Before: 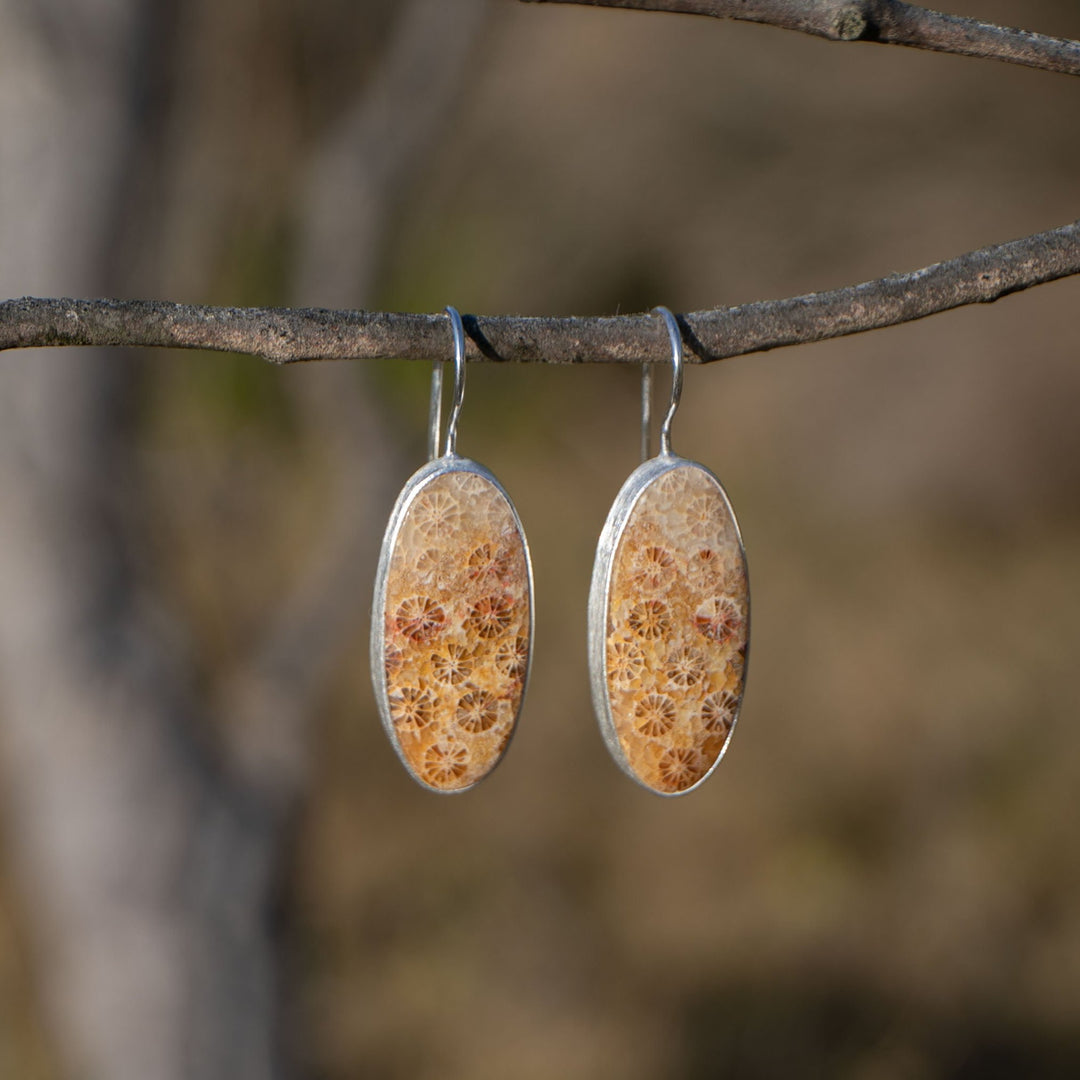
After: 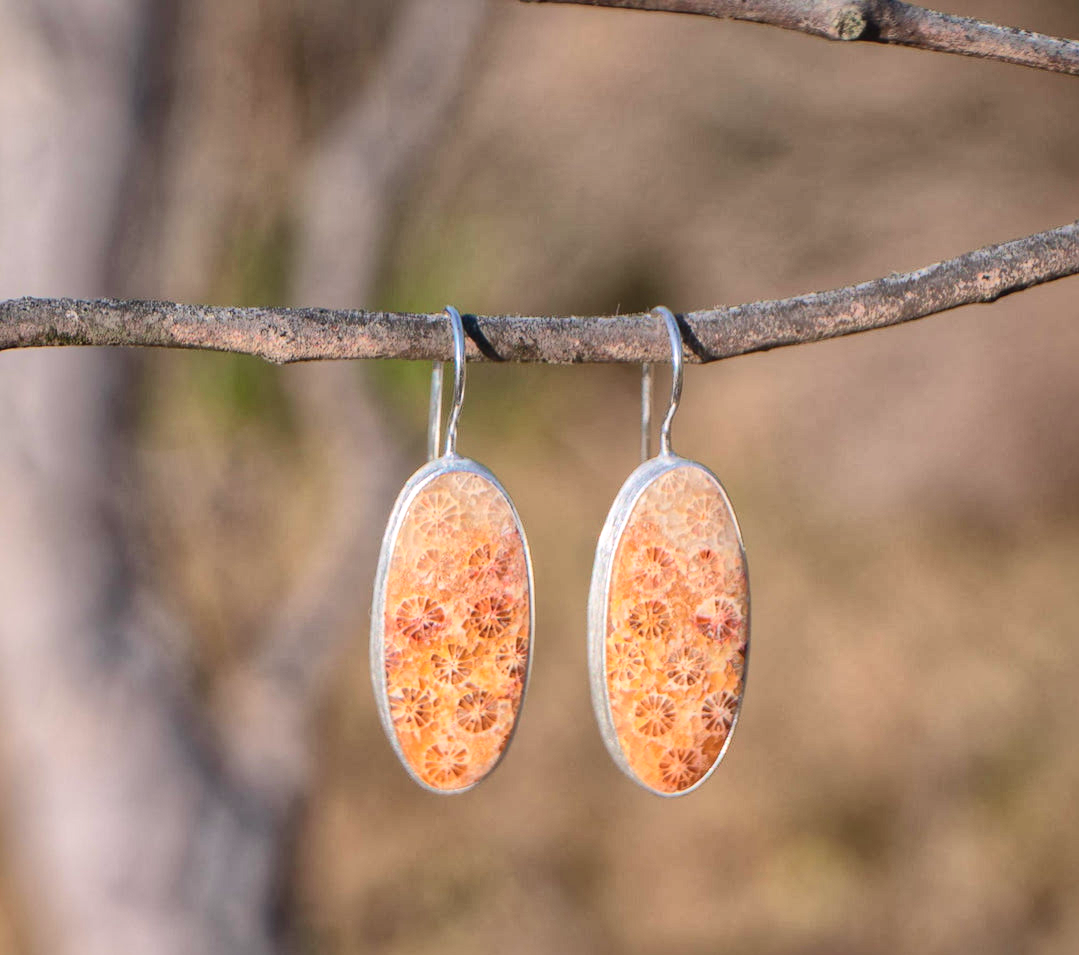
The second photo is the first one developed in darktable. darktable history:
tone curve: curves: ch0 [(0, 0.025) (0.15, 0.143) (0.452, 0.486) (0.751, 0.788) (1, 0.961)]; ch1 [(0, 0) (0.43, 0.408) (0.476, 0.469) (0.497, 0.507) (0.546, 0.571) (0.566, 0.607) (0.62, 0.657) (1, 1)]; ch2 [(0, 0) (0.386, 0.397) (0.505, 0.498) (0.547, 0.546) (0.579, 0.58) (1, 1)], color space Lab, independent channels, preserve colors none
exposure: black level correction 0, exposure 0.9 EV, compensate highlight preservation false
crop and rotate: top 0%, bottom 11.49%
global tonemap: drago (1, 100), detail 1
